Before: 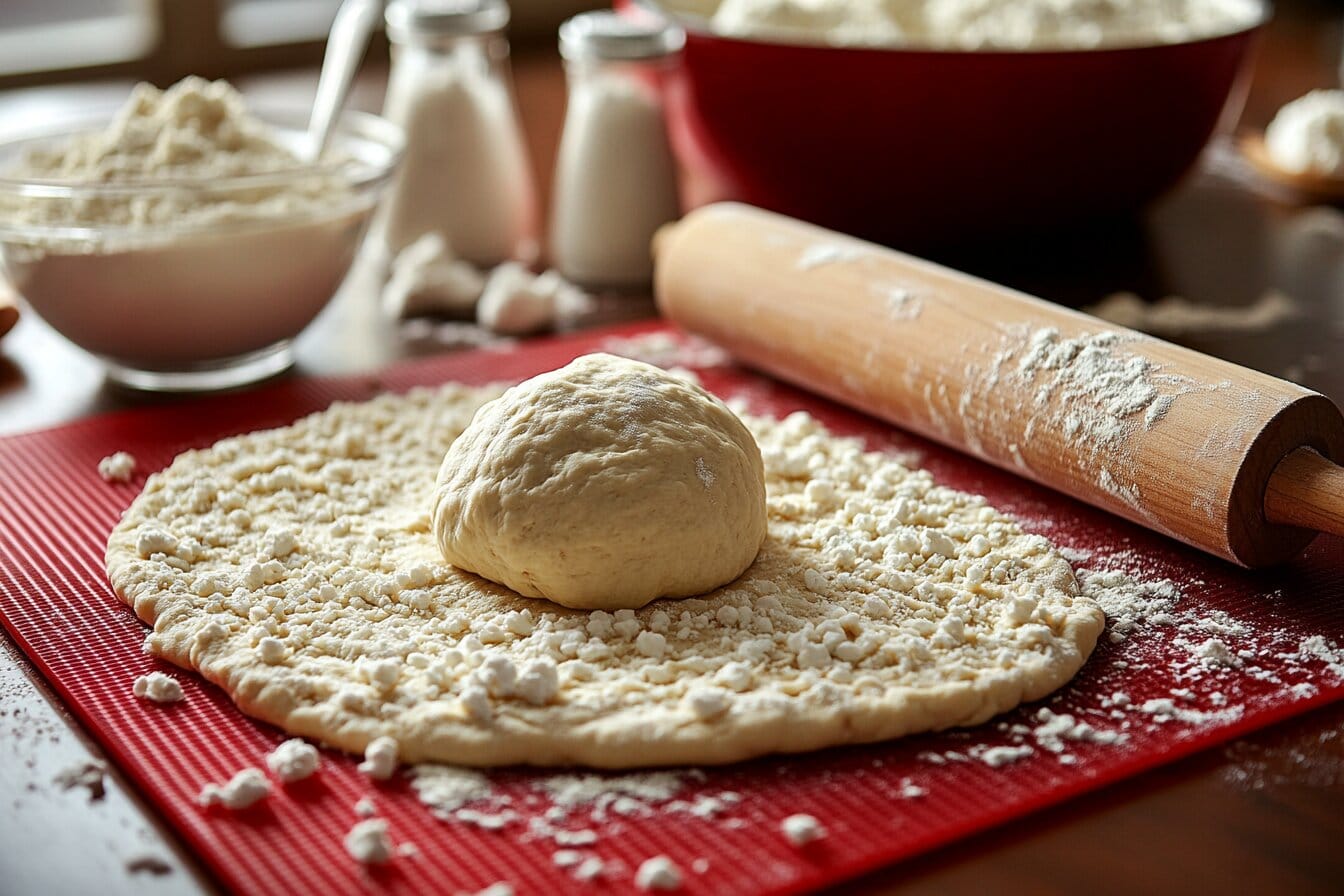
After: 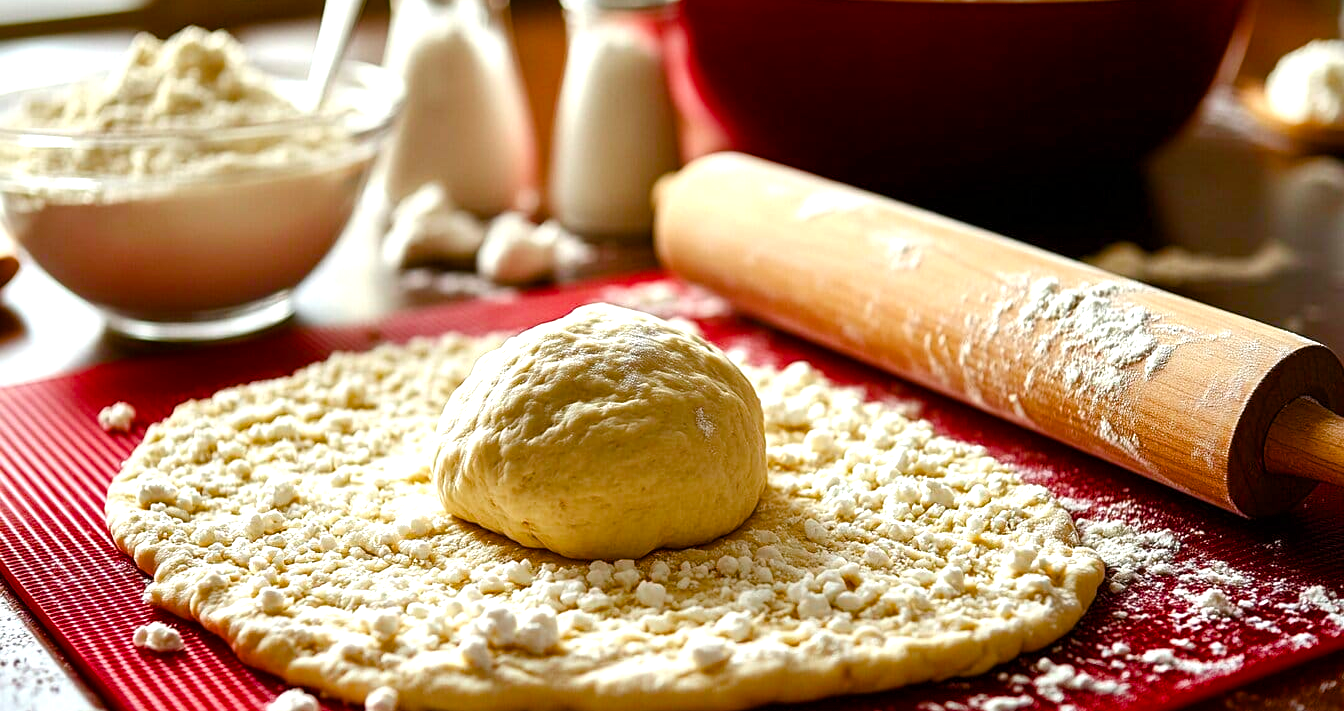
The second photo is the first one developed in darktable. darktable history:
crop and rotate: top 5.667%, bottom 14.937%
color balance rgb: linear chroma grading › shadows -2.2%, linear chroma grading › highlights -15%, linear chroma grading › global chroma -10%, linear chroma grading › mid-tones -10%, perceptual saturation grading › global saturation 45%, perceptual saturation grading › highlights -50%, perceptual saturation grading › shadows 30%, perceptual brilliance grading › global brilliance 18%, global vibrance 45%
